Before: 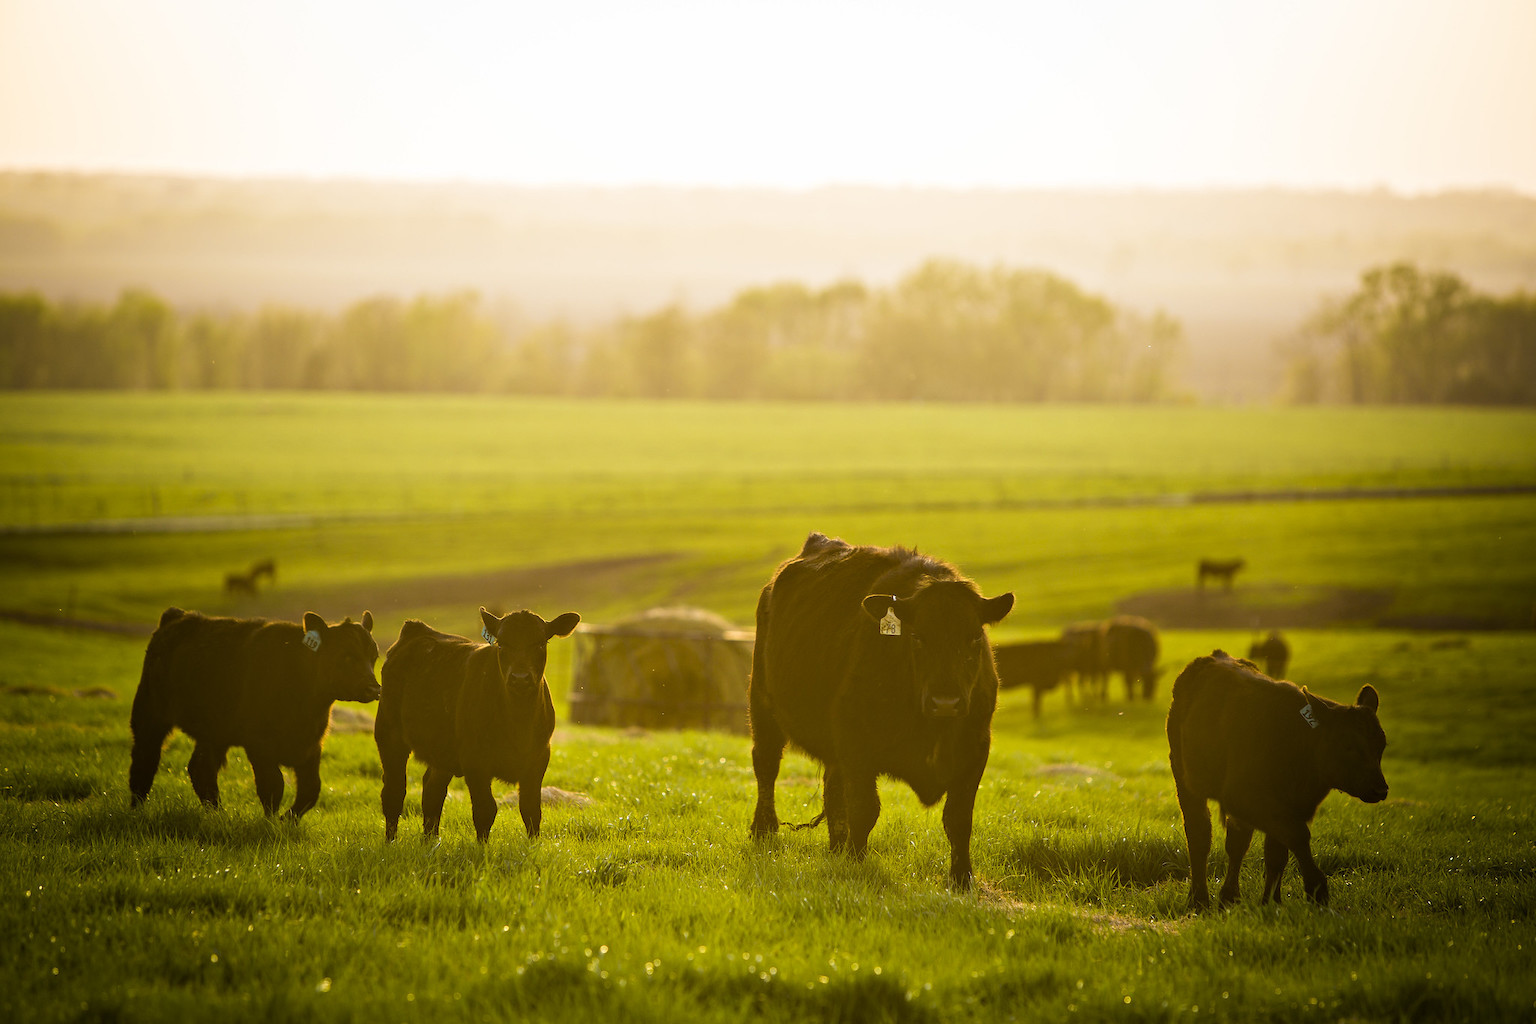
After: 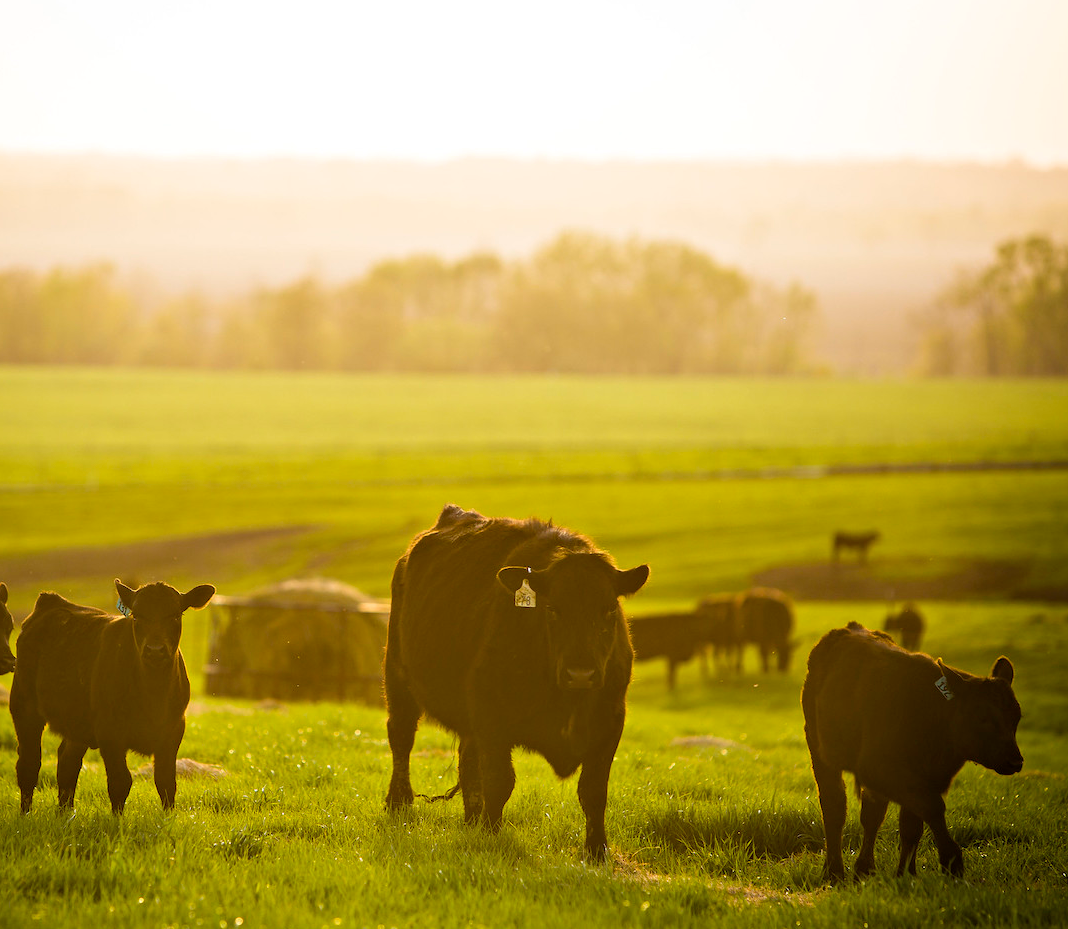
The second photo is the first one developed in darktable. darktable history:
crop and rotate: left 23.817%, top 2.827%, right 6.588%, bottom 6.377%
exposure: exposure 0.014 EV, compensate highlight preservation false
